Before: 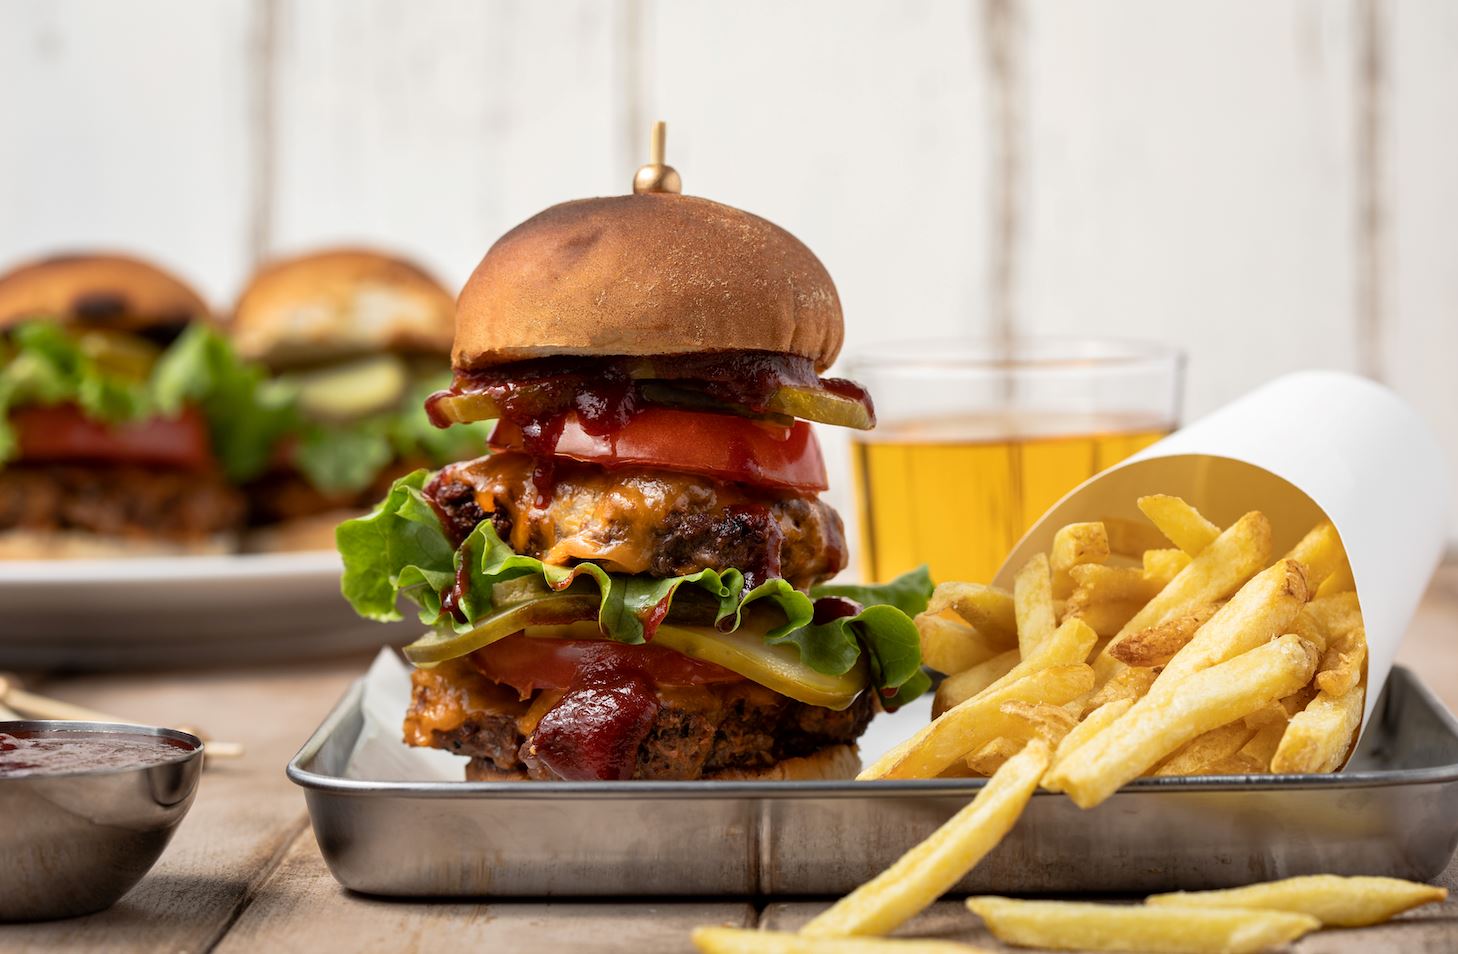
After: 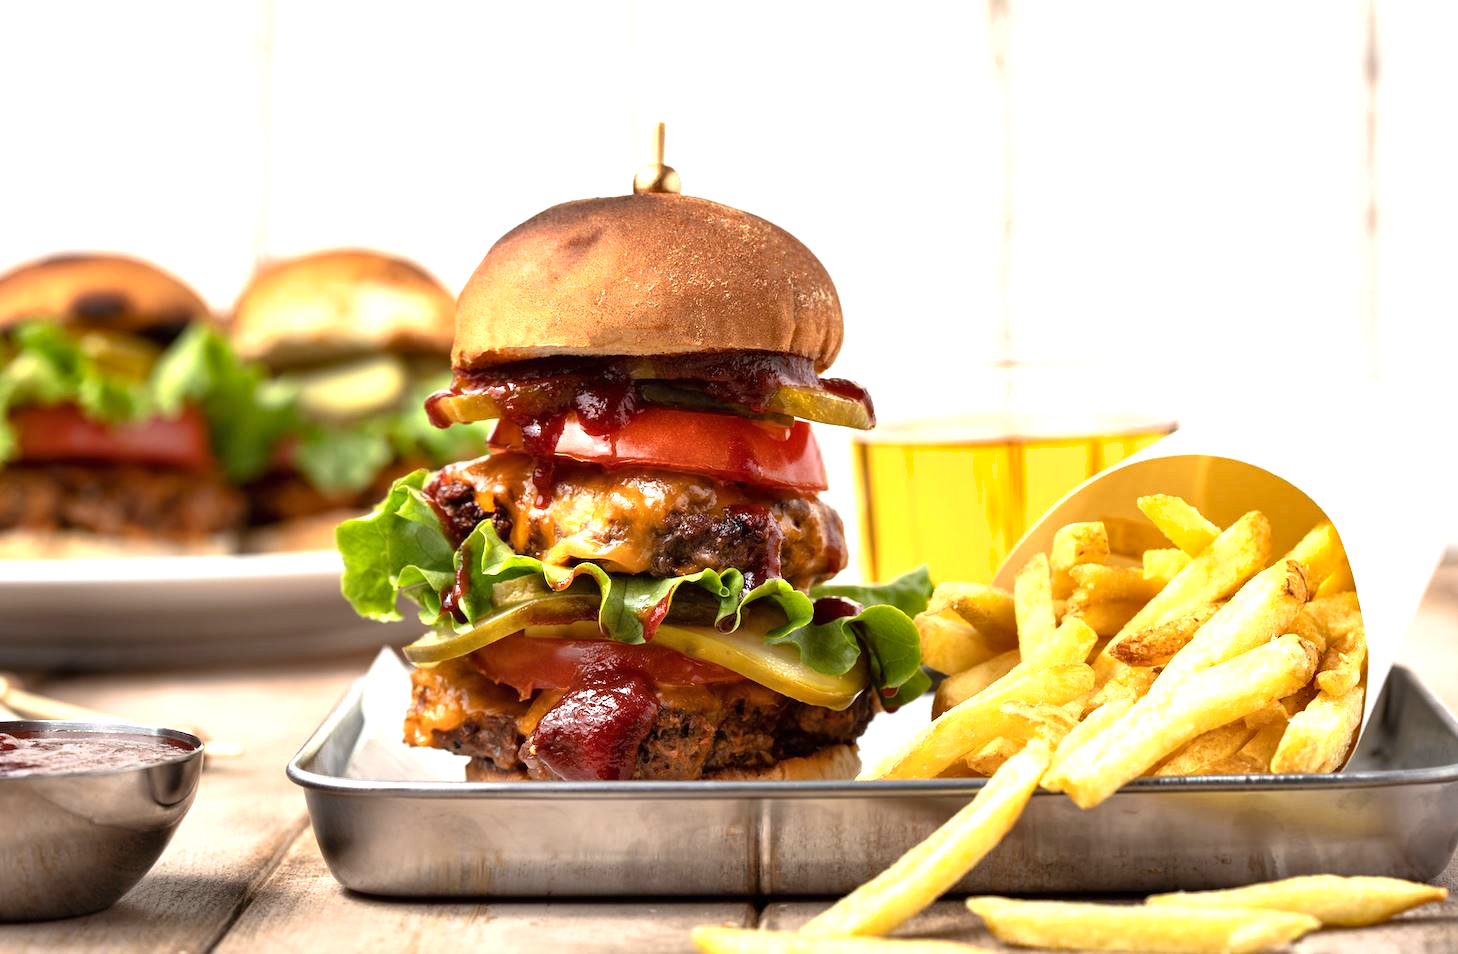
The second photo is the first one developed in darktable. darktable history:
shadows and highlights: shadows 32, highlights -32, soften with gaussian
exposure: black level correction 0, exposure 1 EV, compensate exposure bias true, compensate highlight preservation false
